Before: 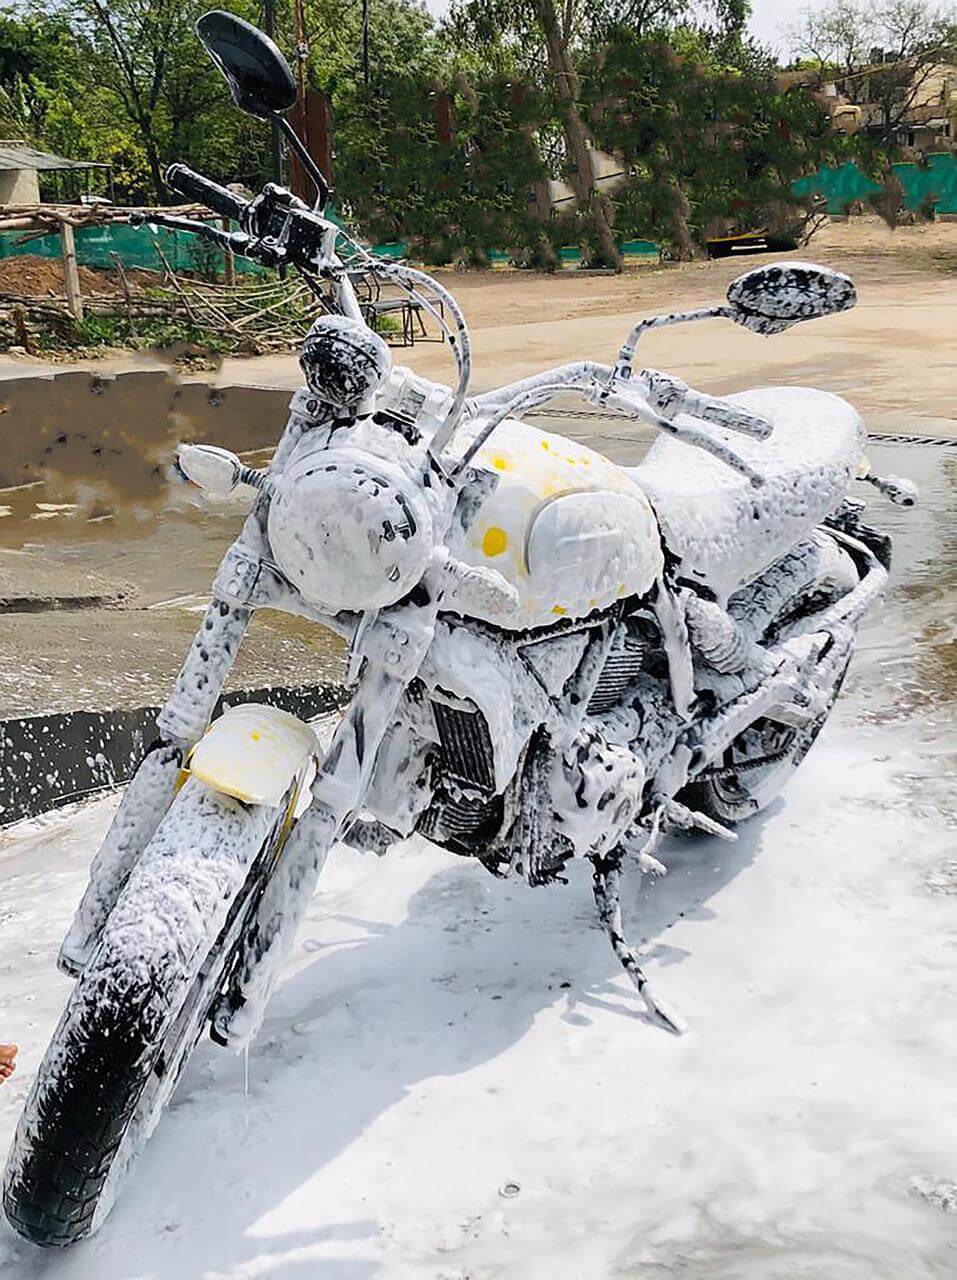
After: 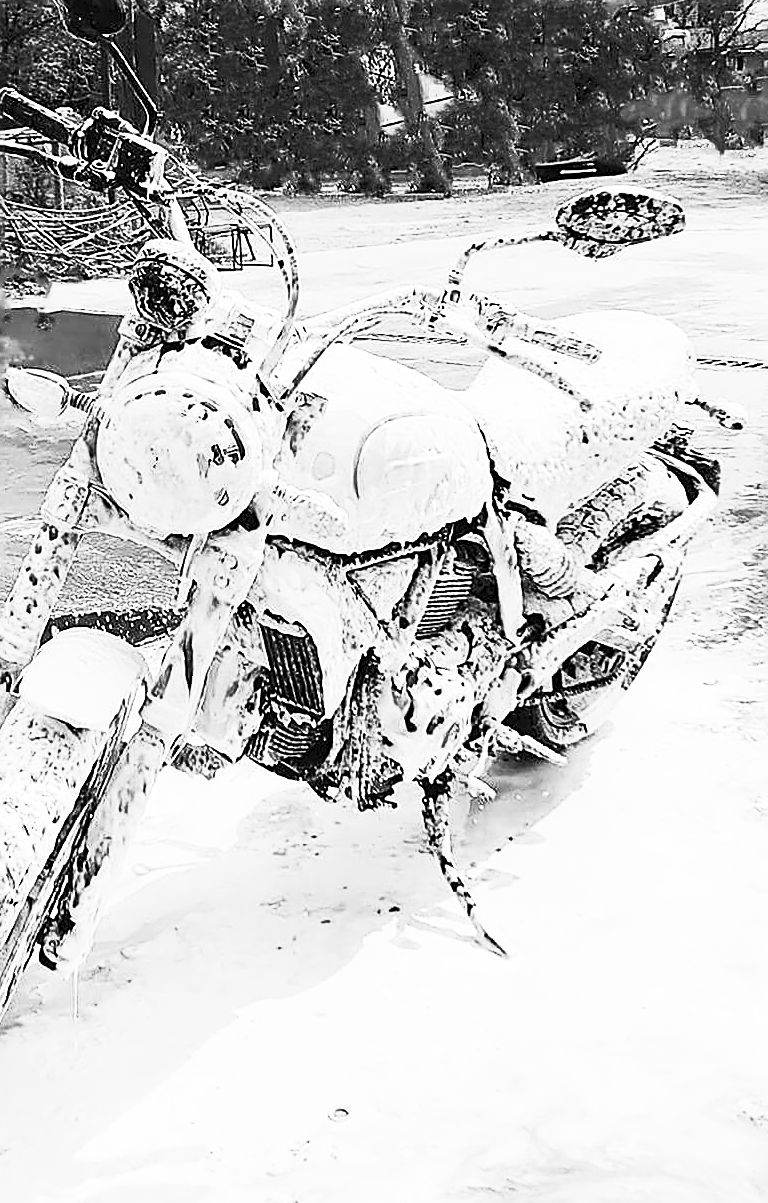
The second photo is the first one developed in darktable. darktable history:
sharpen: amount 0.911
crop and rotate: left 17.883%, top 6.009%, right 1.834%
contrast brightness saturation: contrast 0.526, brightness 0.454, saturation -0.998
